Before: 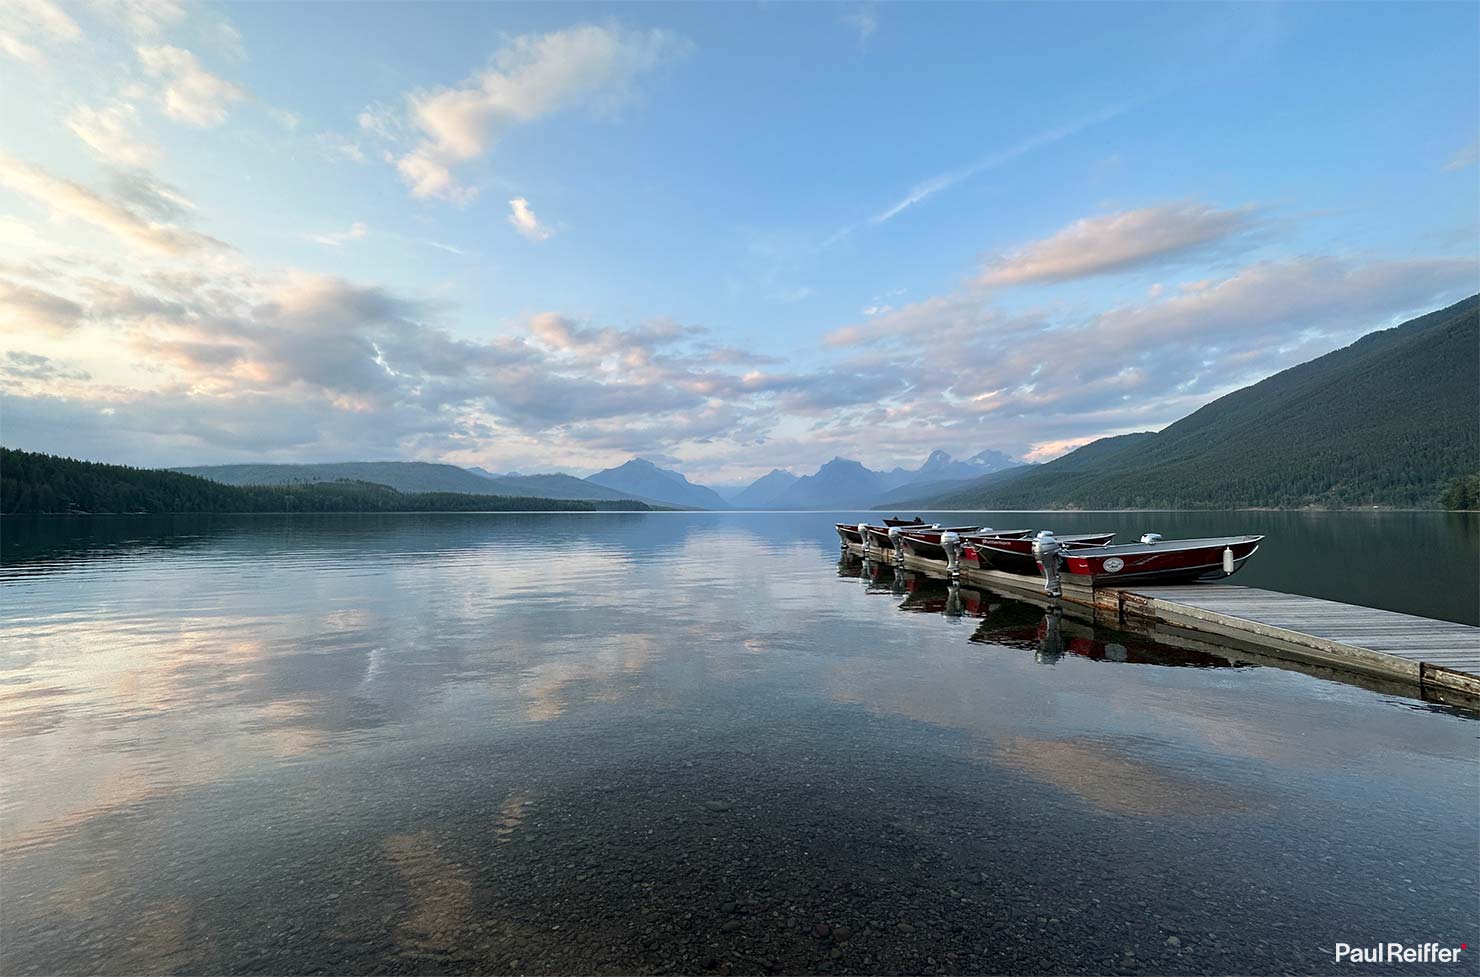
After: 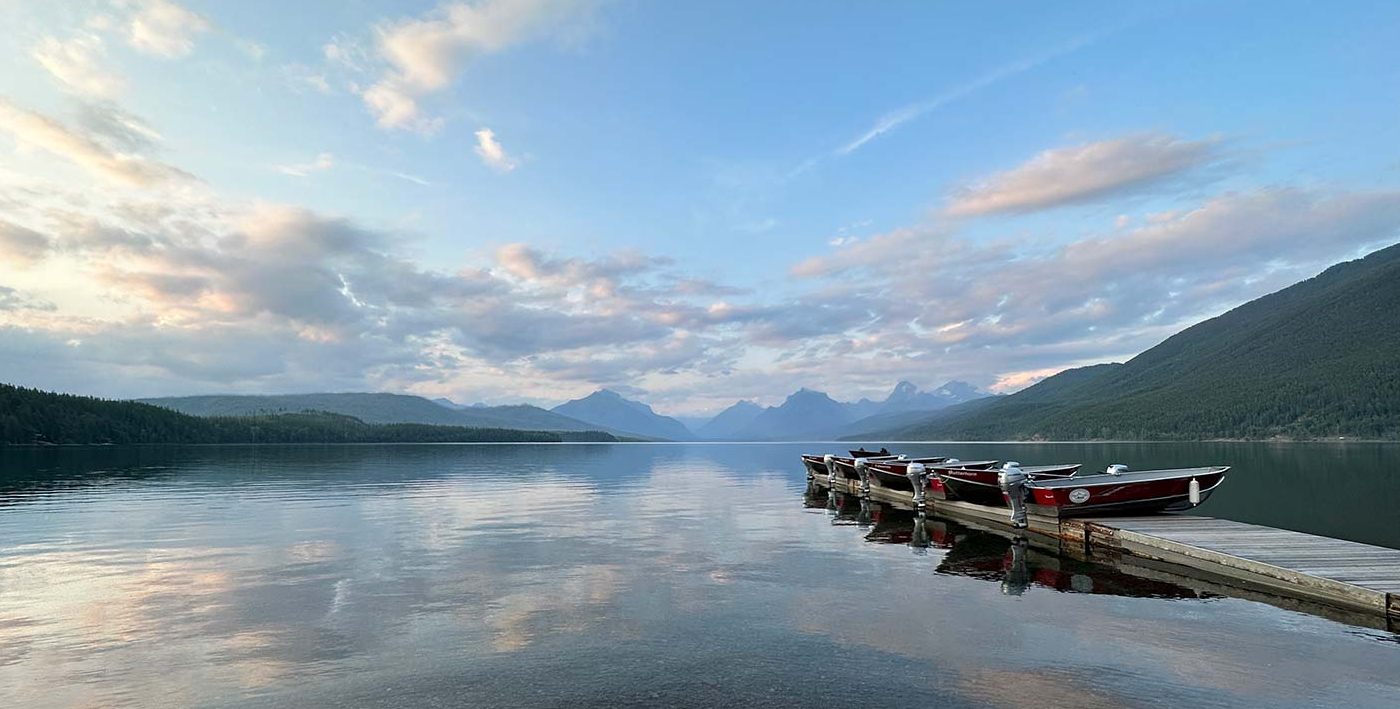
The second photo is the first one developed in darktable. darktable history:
crop: left 2.355%, top 7.102%, right 2.987%, bottom 20.296%
